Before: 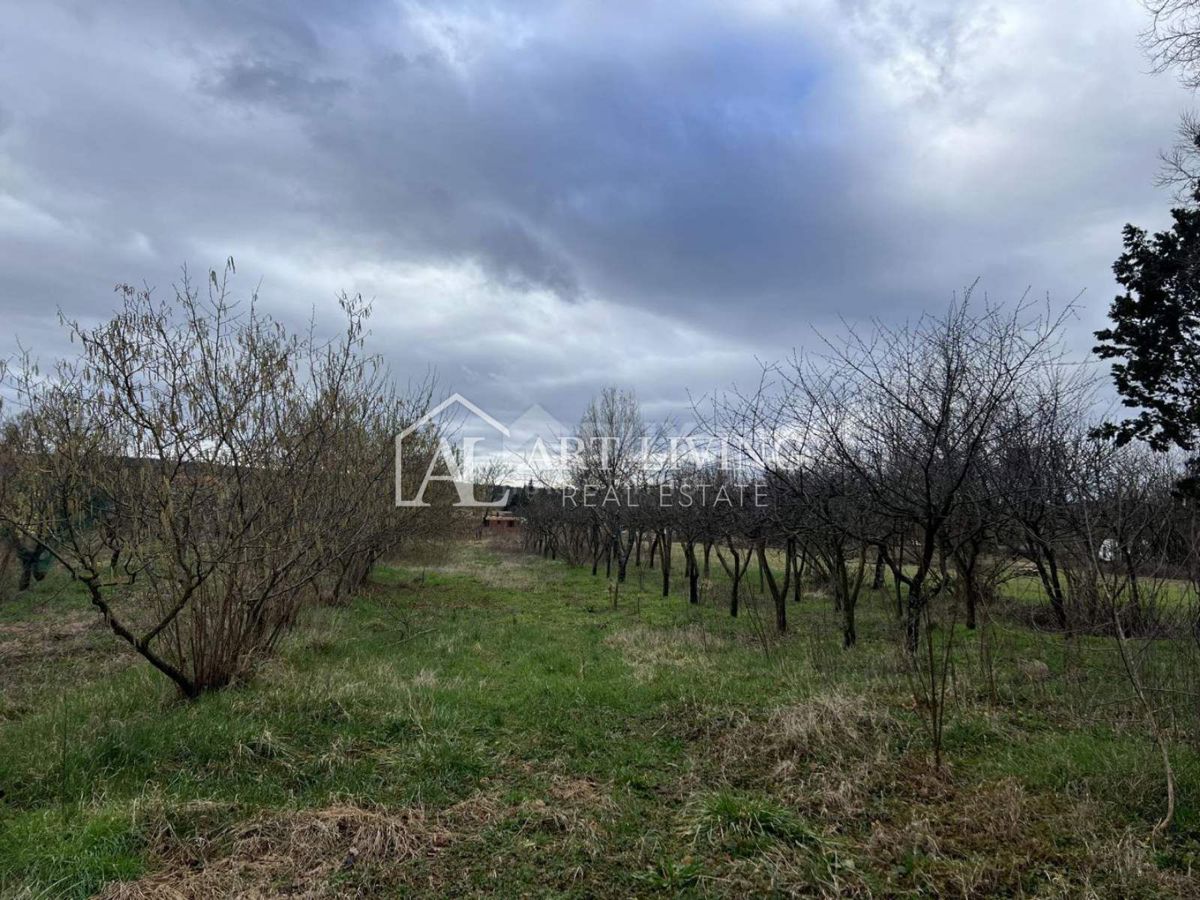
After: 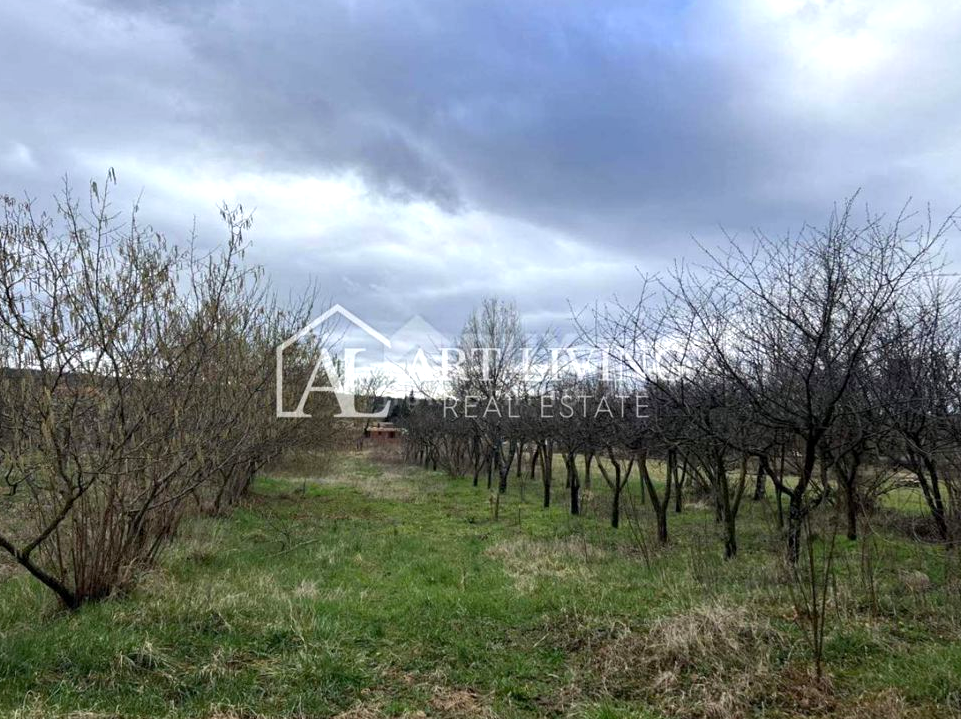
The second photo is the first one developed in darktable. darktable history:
crop and rotate: left 9.981%, top 9.985%, right 9.898%, bottom 10.125%
exposure: black level correction 0.001, exposure 0.499 EV, compensate highlight preservation false
levels: black 0.068%
